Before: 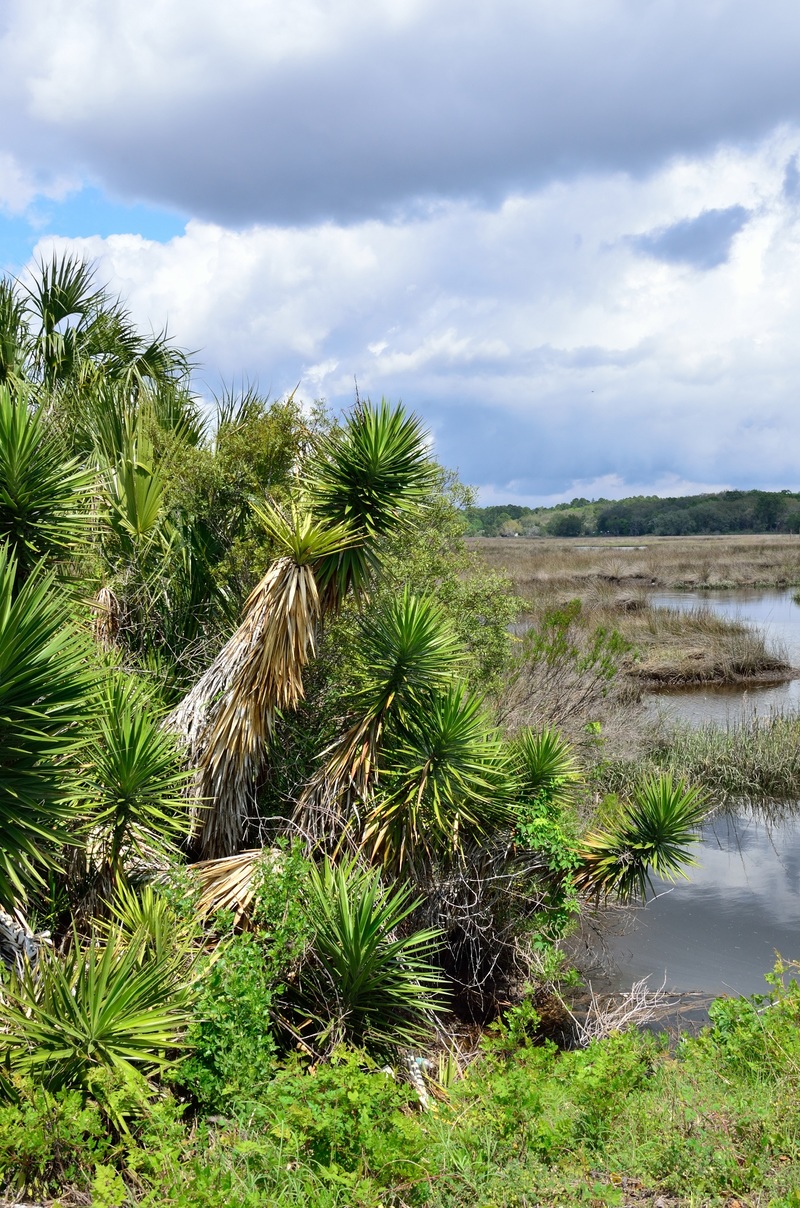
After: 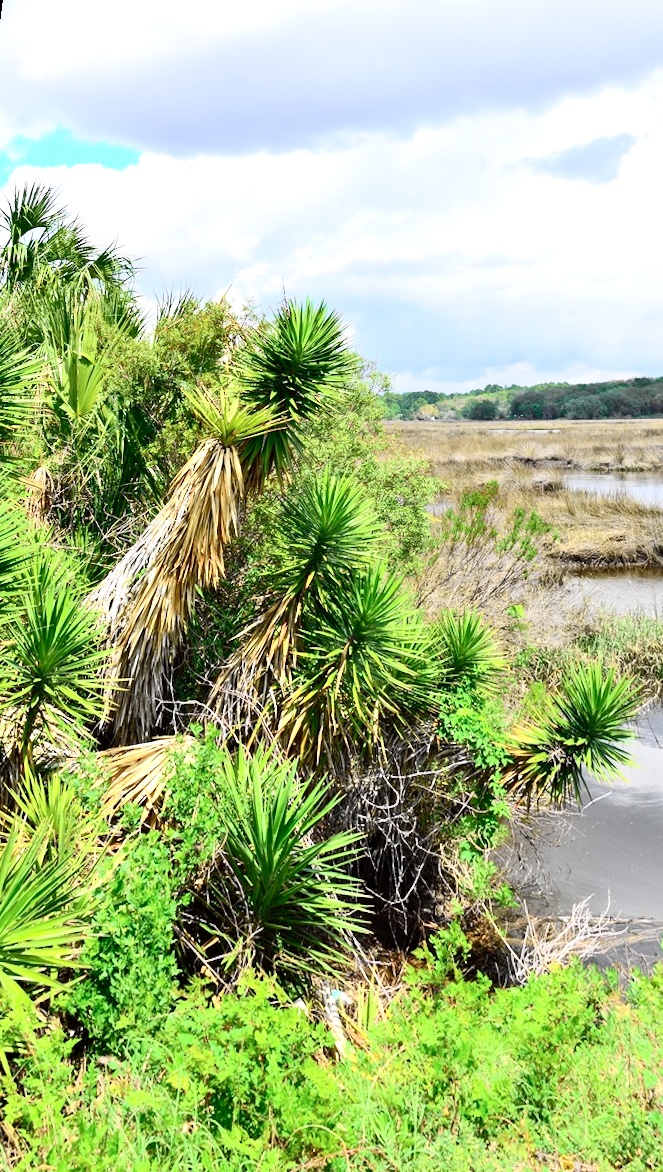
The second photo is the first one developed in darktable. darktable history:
rotate and perspective: rotation 0.72°, lens shift (vertical) -0.352, lens shift (horizontal) -0.051, crop left 0.152, crop right 0.859, crop top 0.019, crop bottom 0.964
tone curve: curves: ch0 [(0, 0) (0.055, 0.05) (0.258, 0.287) (0.434, 0.526) (0.517, 0.648) (0.745, 0.874) (1, 1)]; ch1 [(0, 0) (0.346, 0.307) (0.418, 0.383) (0.46, 0.439) (0.482, 0.493) (0.502, 0.503) (0.517, 0.514) (0.55, 0.561) (0.588, 0.603) (0.646, 0.688) (1, 1)]; ch2 [(0, 0) (0.346, 0.34) (0.431, 0.45) (0.485, 0.499) (0.5, 0.503) (0.527, 0.525) (0.545, 0.562) (0.679, 0.706) (1, 1)], color space Lab, independent channels, preserve colors none
exposure: black level correction 0.001, exposure 0.5 EV, compensate exposure bias true, compensate highlight preservation false
